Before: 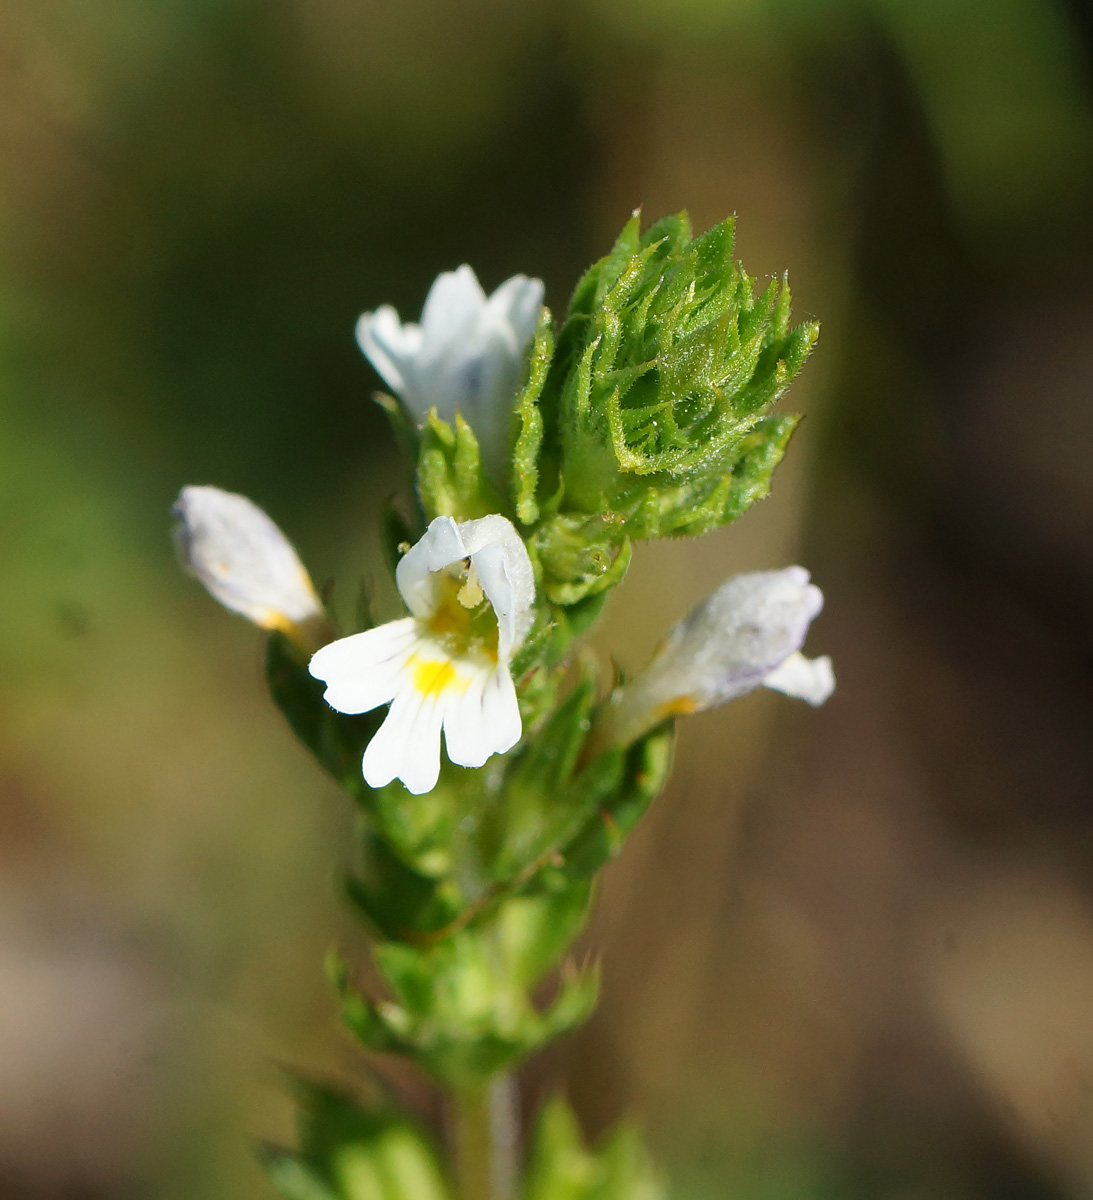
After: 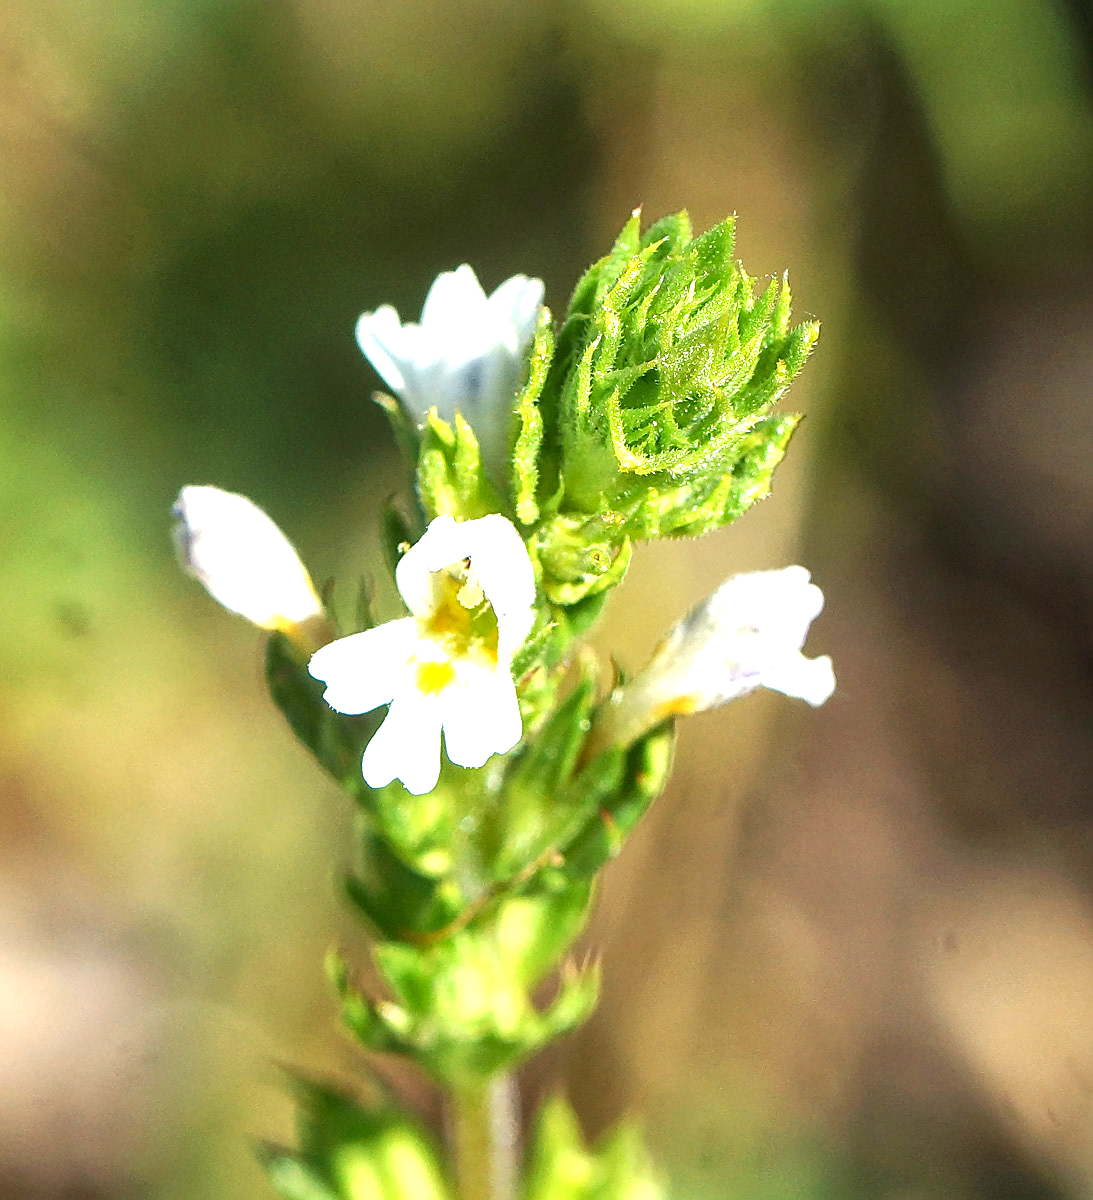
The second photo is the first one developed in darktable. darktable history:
local contrast: on, module defaults
sharpen: on, module defaults
exposure: black level correction 0, exposure 1.45 EV, compensate exposure bias true, compensate highlight preservation false
